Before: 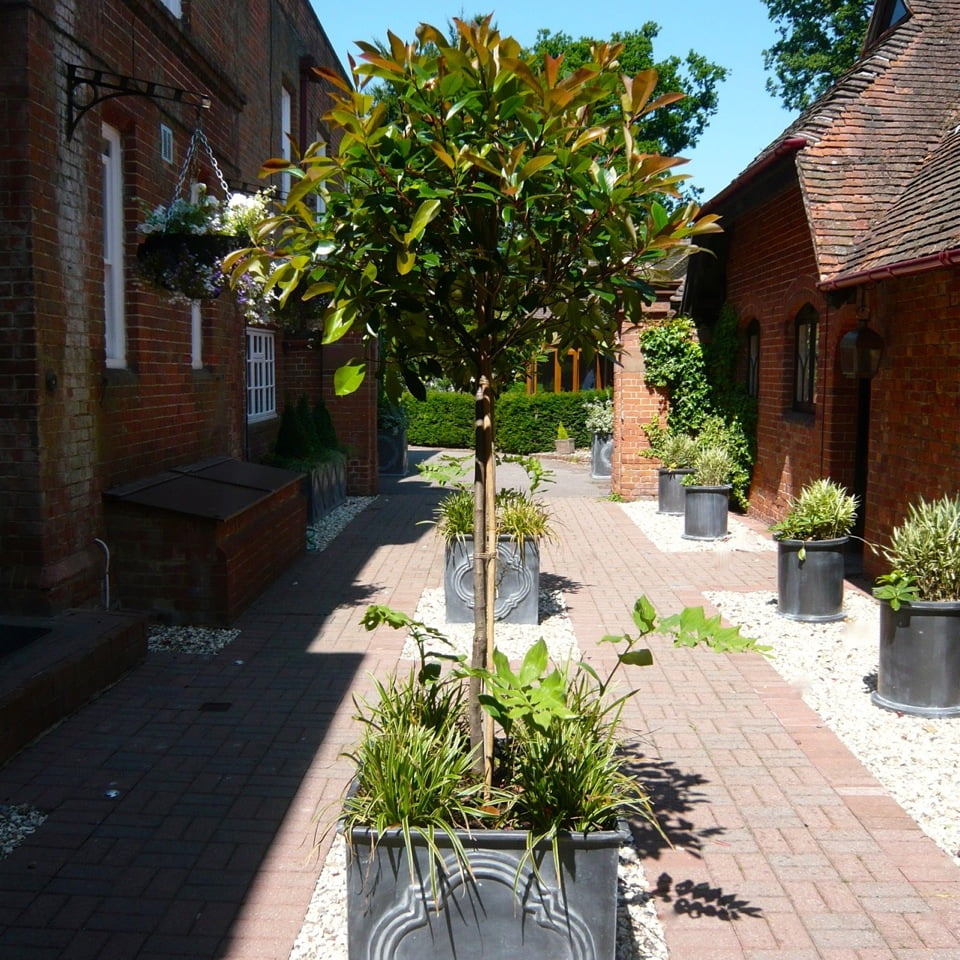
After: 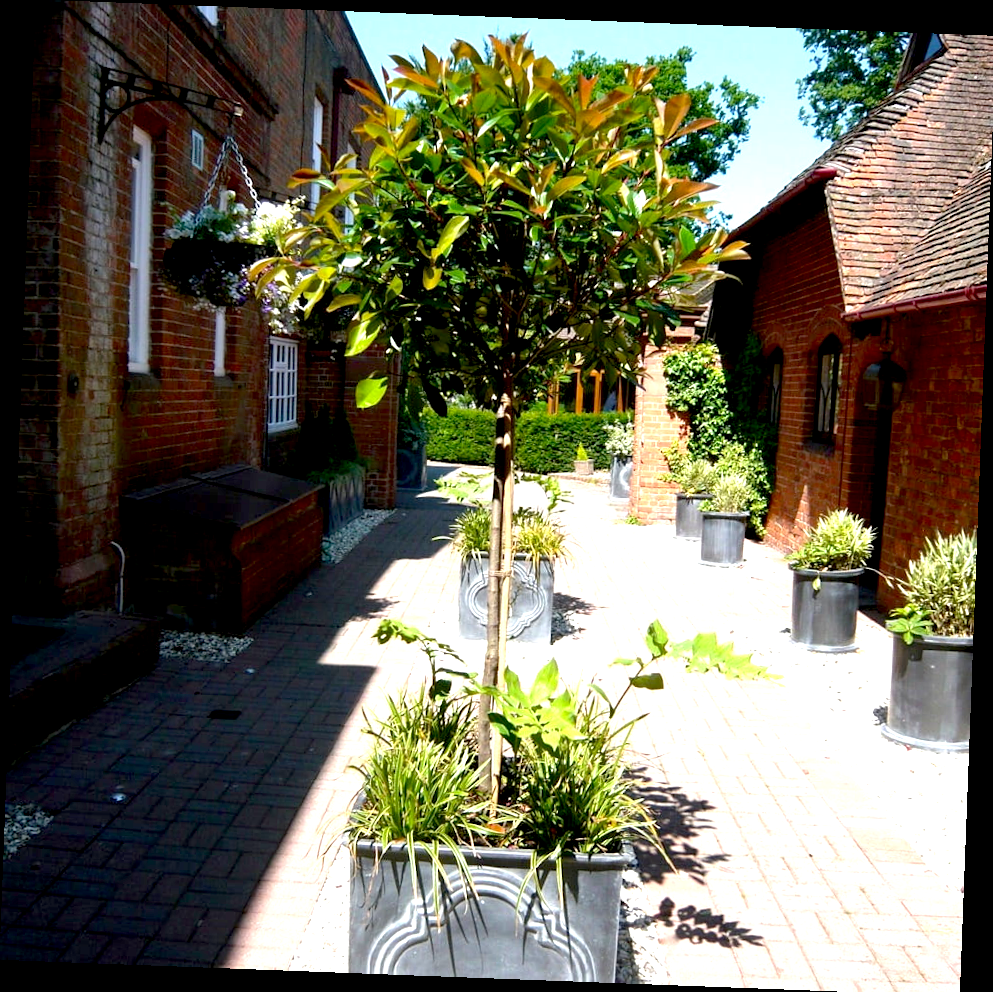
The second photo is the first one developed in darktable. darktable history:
exposure: black level correction 0.008, exposure 0.979 EV, compensate highlight preservation false
rotate and perspective: rotation 2.17°, automatic cropping off
crop: top 0.05%, bottom 0.098%
